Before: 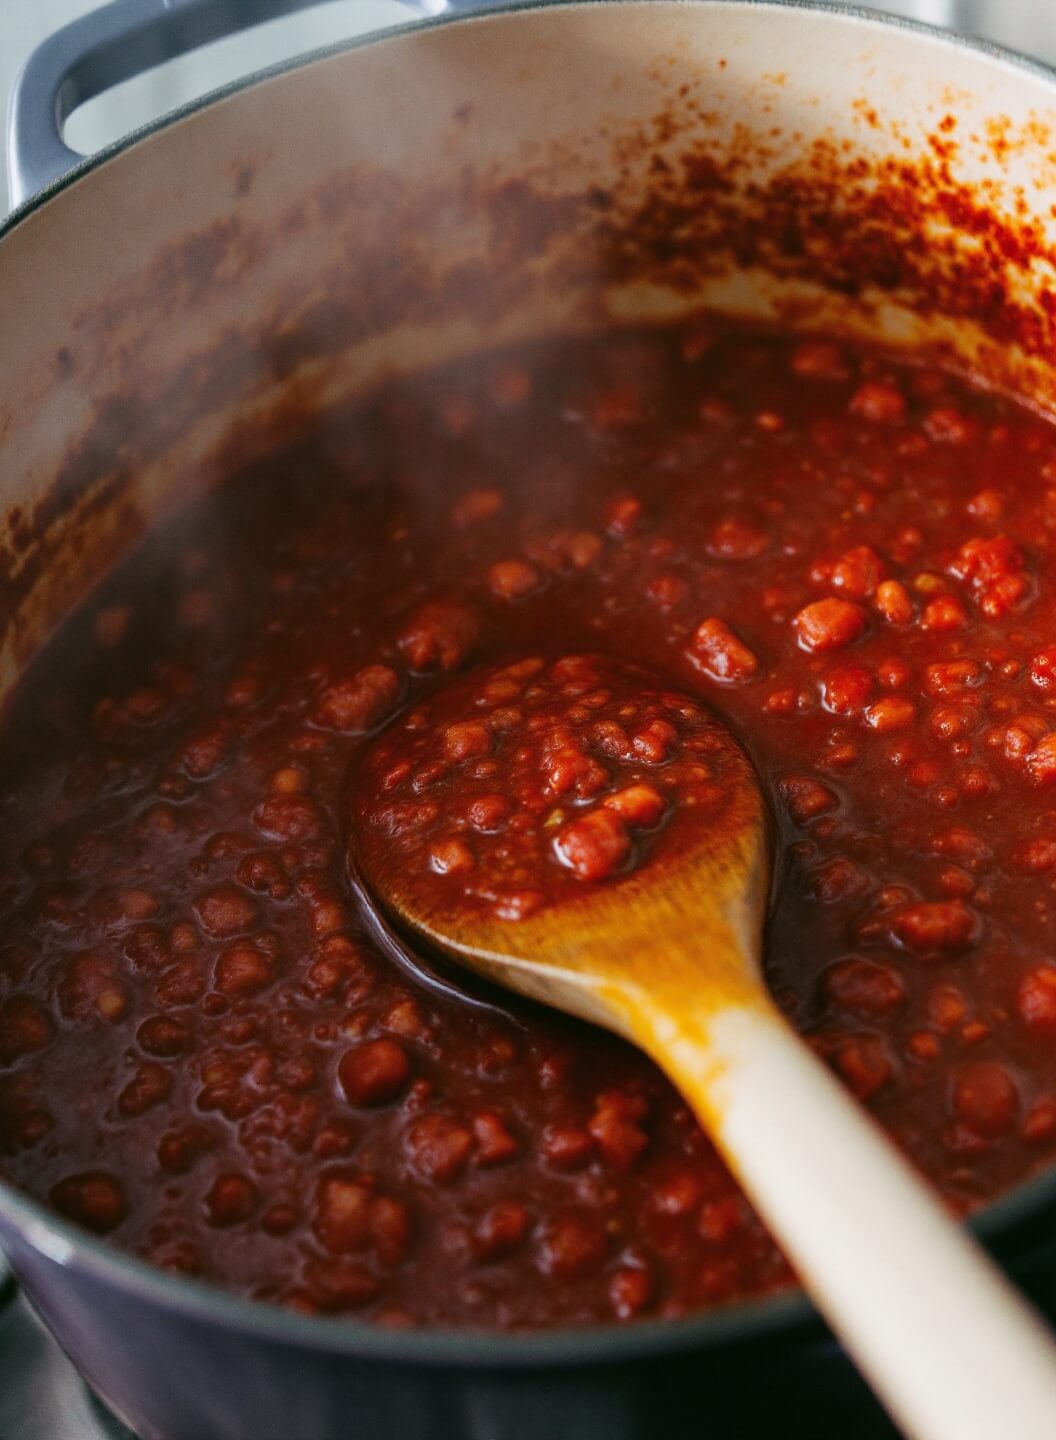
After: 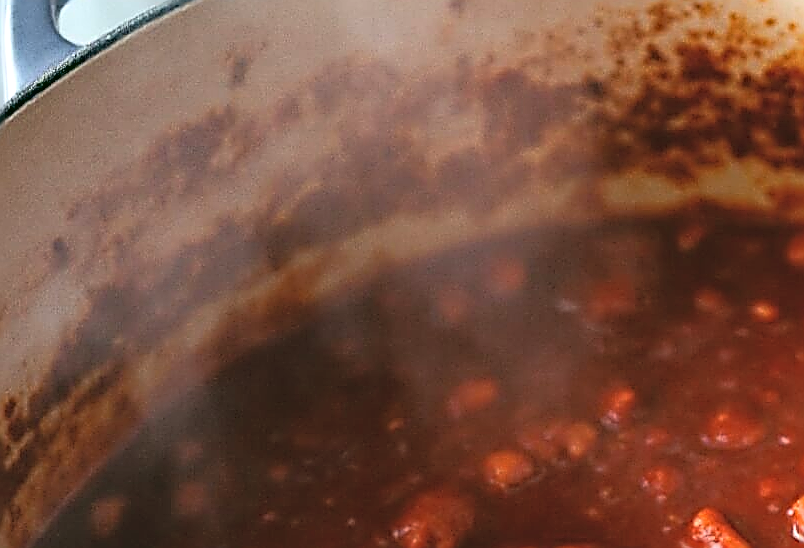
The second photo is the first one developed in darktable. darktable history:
contrast brightness saturation: brightness 0.144
haze removal: compatibility mode true, adaptive false
crop: left 0.525%, top 7.648%, right 23.308%, bottom 54.29%
tone curve: curves: ch0 [(0, 0) (0.003, 0.009) (0.011, 0.019) (0.025, 0.034) (0.044, 0.057) (0.069, 0.082) (0.1, 0.104) (0.136, 0.131) (0.177, 0.165) (0.224, 0.212) (0.277, 0.279) (0.335, 0.342) (0.399, 0.401) (0.468, 0.477) (0.543, 0.572) (0.623, 0.675) (0.709, 0.772) (0.801, 0.85) (0.898, 0.942) (1, 1)], color space Lab, linked channels, preserve colors none
sharpen: amount 1.99
